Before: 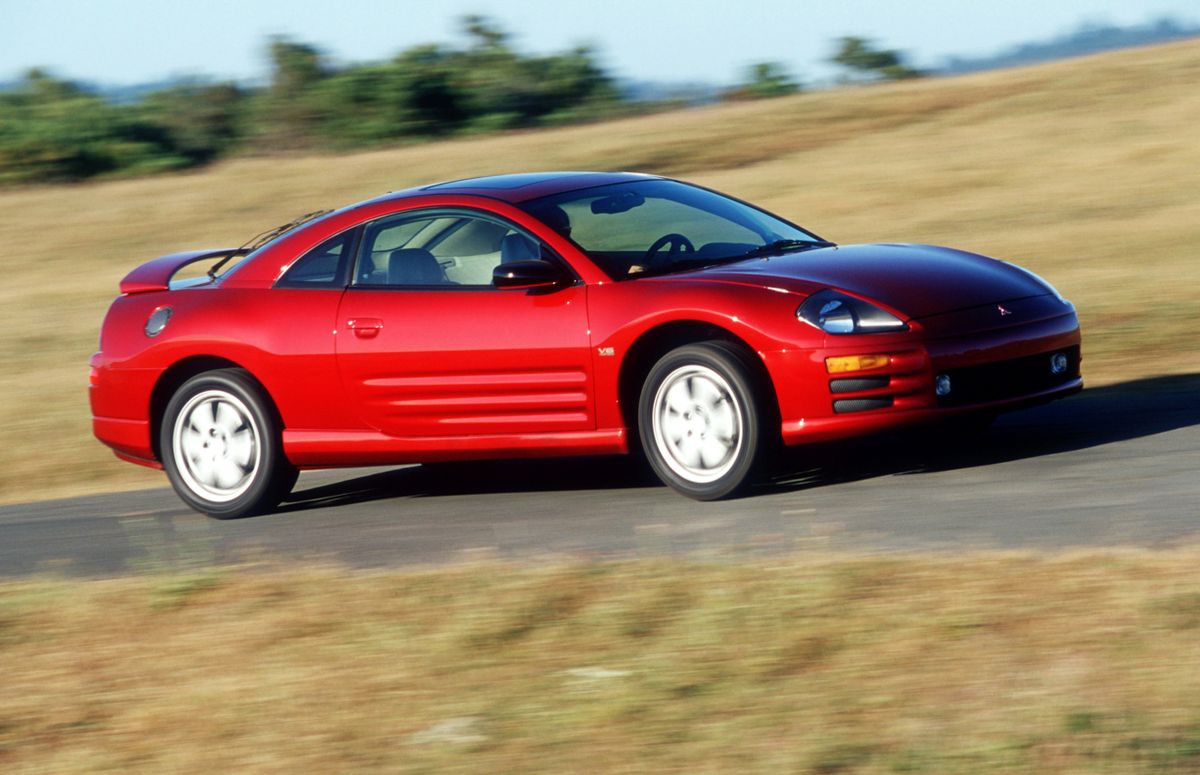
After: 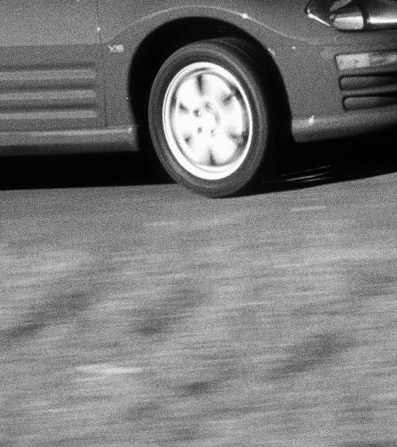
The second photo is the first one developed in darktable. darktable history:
crop: left 40.878%, top 39.176%, right 25.993%, bottom 3.081%
white balance: red 0.925, blue 1.046
monochrome: on, module defaults
grain: coarseness 0.09 ISO, strength 40%
